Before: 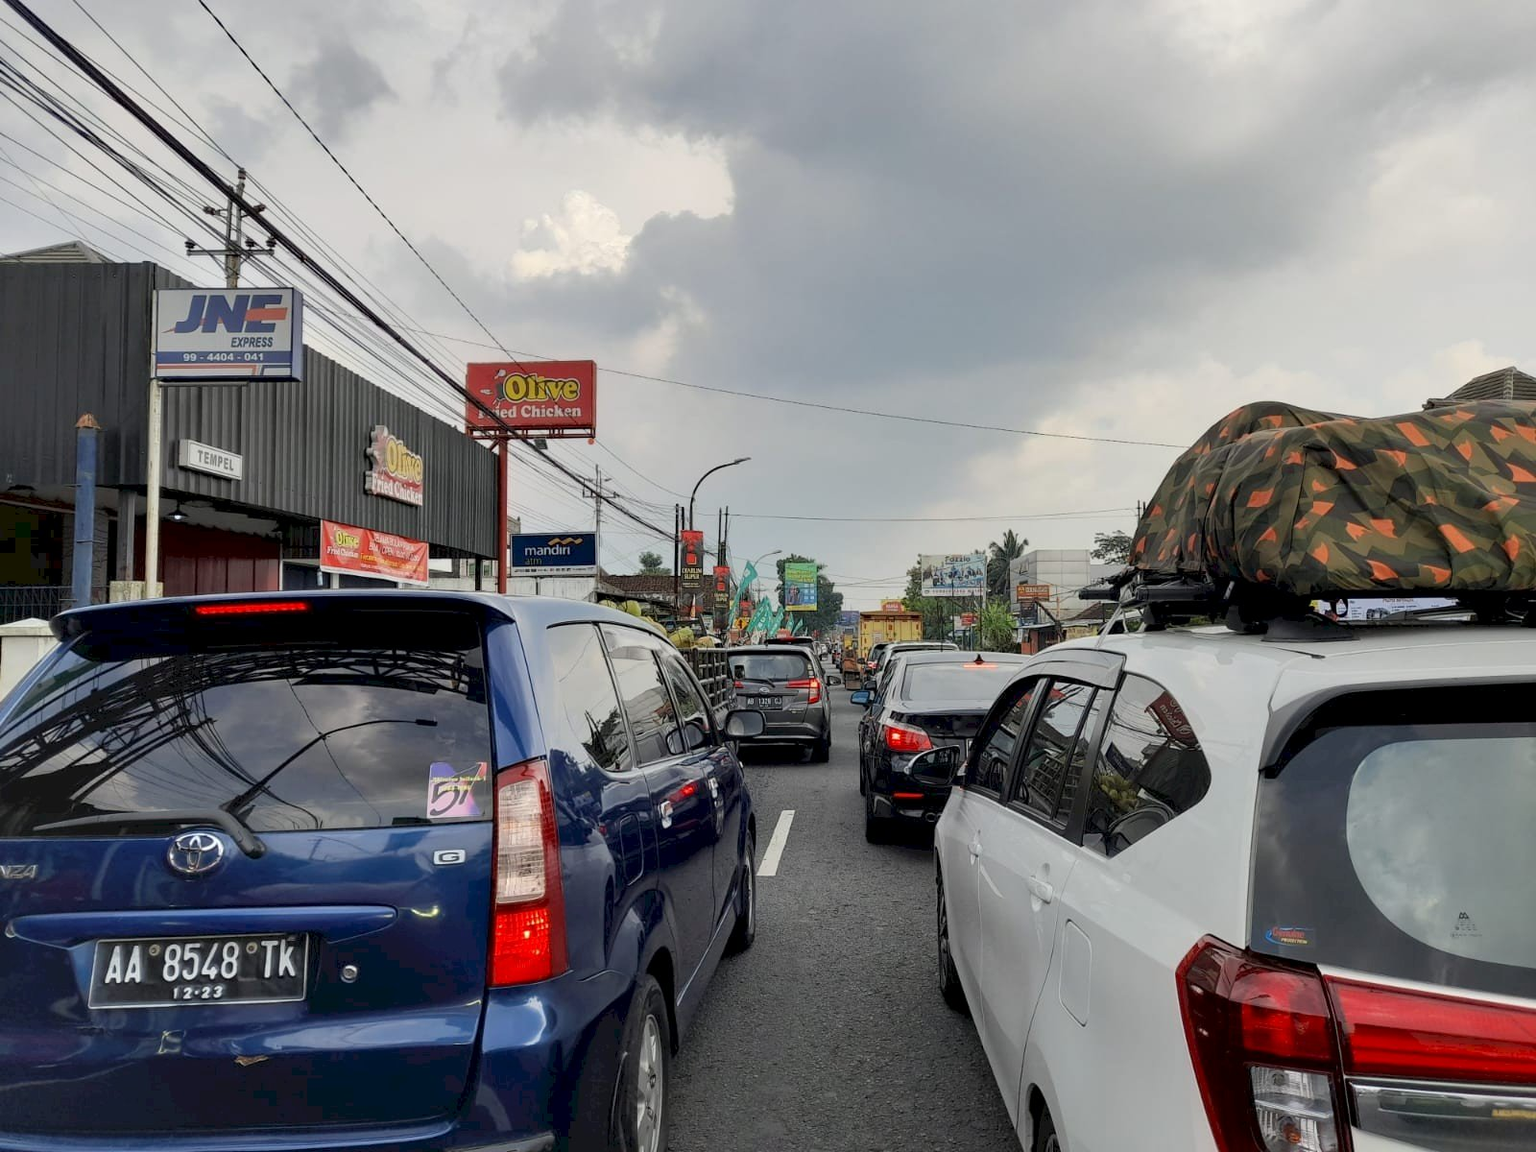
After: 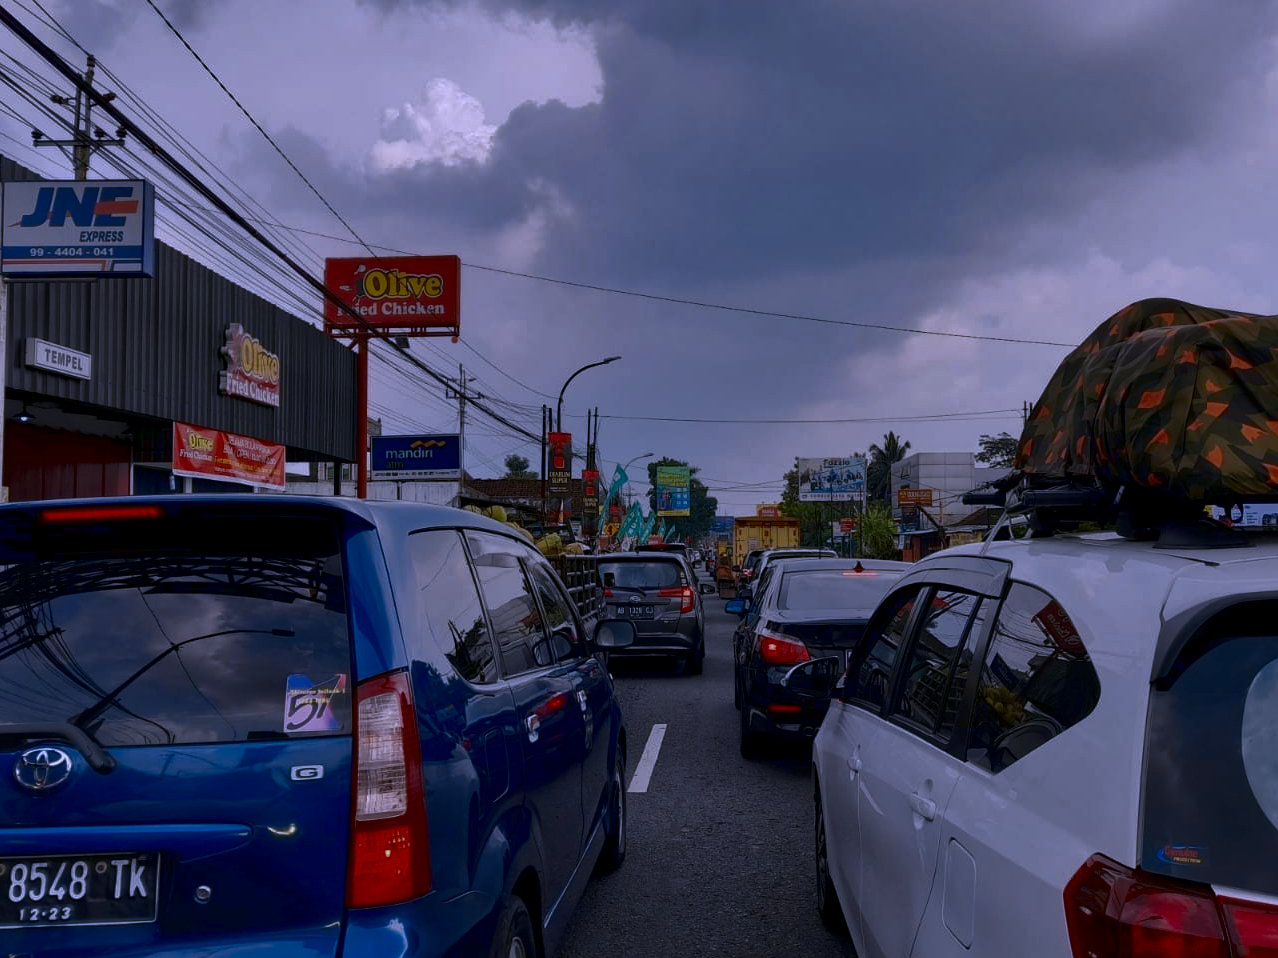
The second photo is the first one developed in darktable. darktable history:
tone equalizer: -8 EV 0.25 EV, -7 EV 0.417 EV, -6 EV 0.417 EV, -5 EV 0.25 EV, -3 EV -0.25 EV, -2 EV -0.417 EV, -1 EV -0.417 EV, +0 EV -0.25 EV, edges refinement/feathering 500, mask exposure compensation -1.57 EV, preserve details guided filter
crop and rotate: left 10.071%, top 10.071%, right 10.02%, bottom 10.02%
exposure: exposure 0.161 EV, compensate highlight preservation false
color contrast: green-magenta contrast 0.85, blue-yellow contrast 1.25, unbound 0
color calibration: illuminant as shot in camera, x 0.358, y 0.373, temperature 4628.91 K
color correction: highlights a* 15.03, highlights b* -25.07
contrast brightness saturation: brightness -0.52
